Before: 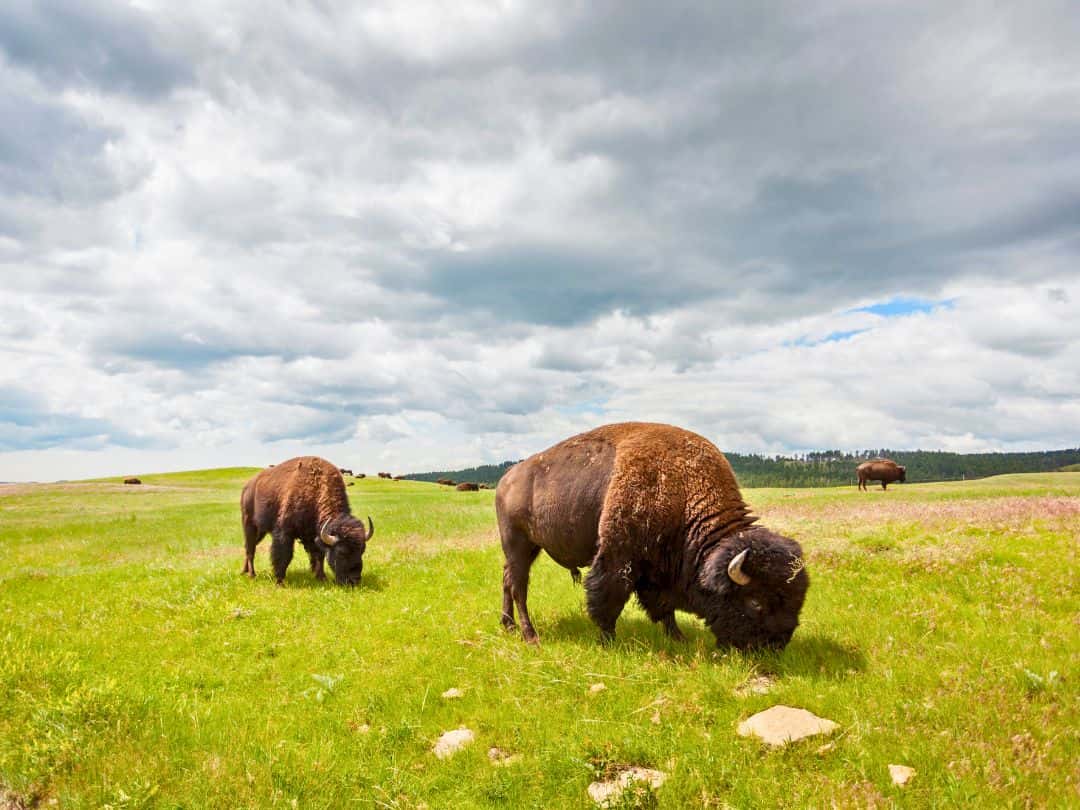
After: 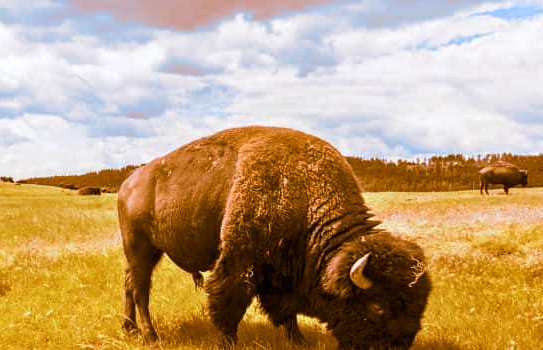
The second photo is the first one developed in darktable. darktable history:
color calibration: illuminant as shot in camera, x 0.37, y 0.382, temperature 4313.32 K
split-toning: shadows › hue 26°, shadows › saturation 0.92, highlights › hue 40°, highlights › saturation 0.92, balance -63, compress 0%
crop: left 35.03%, top 36.625%, right 14.663%, bottom 20.057%
tone equalizer: on, module defaults
